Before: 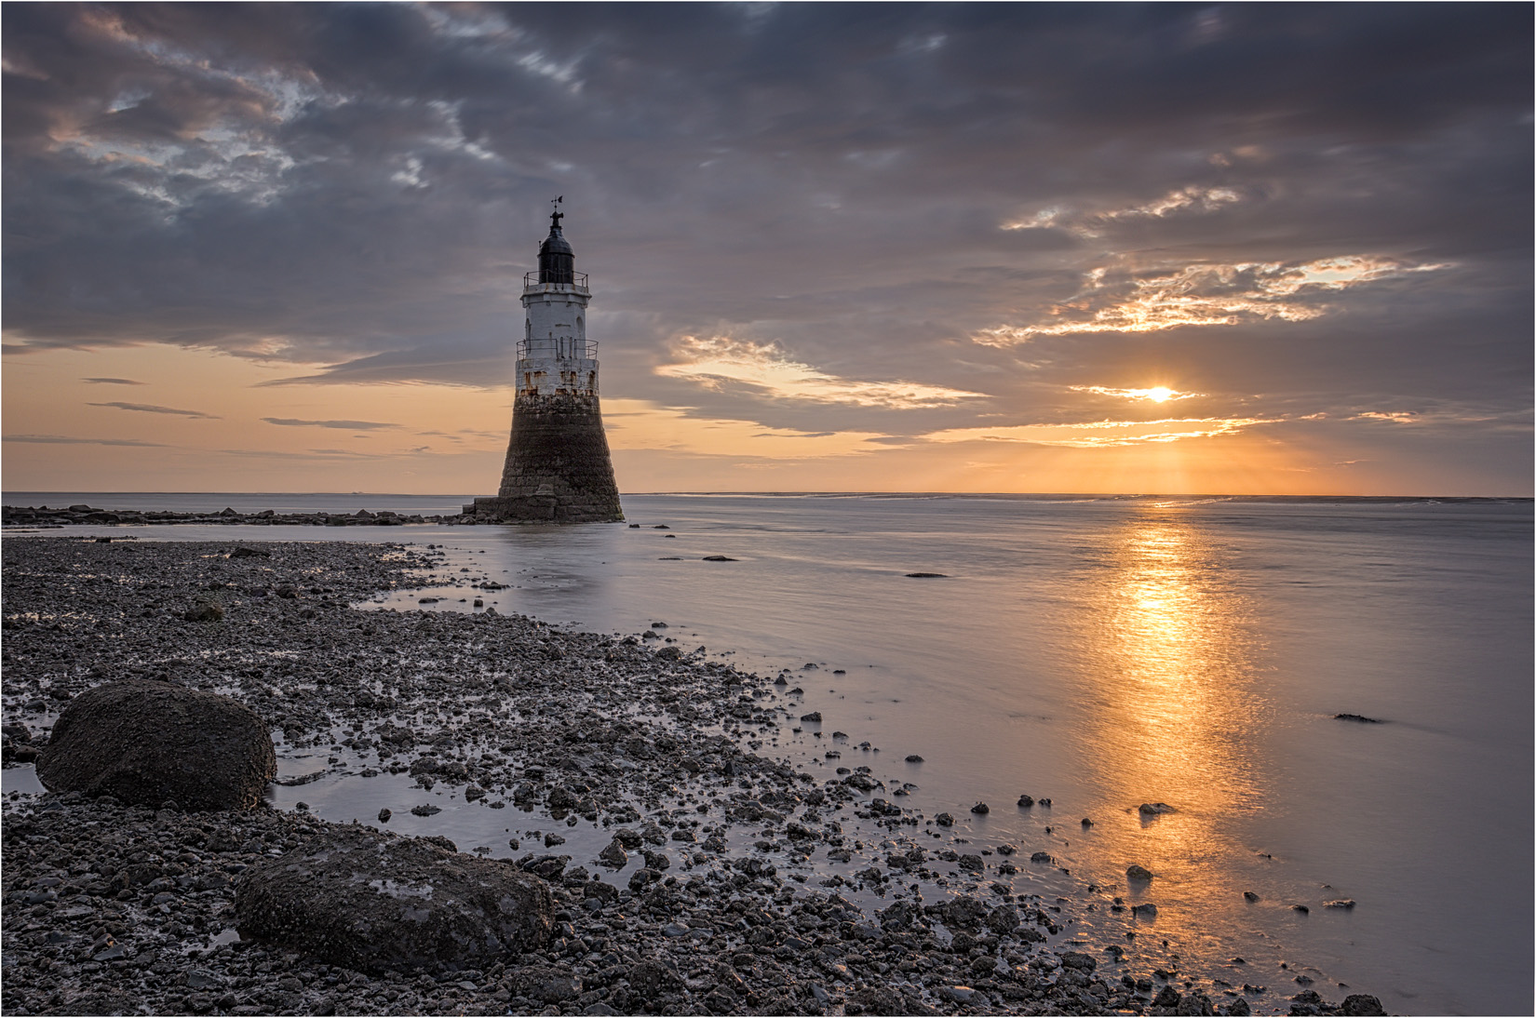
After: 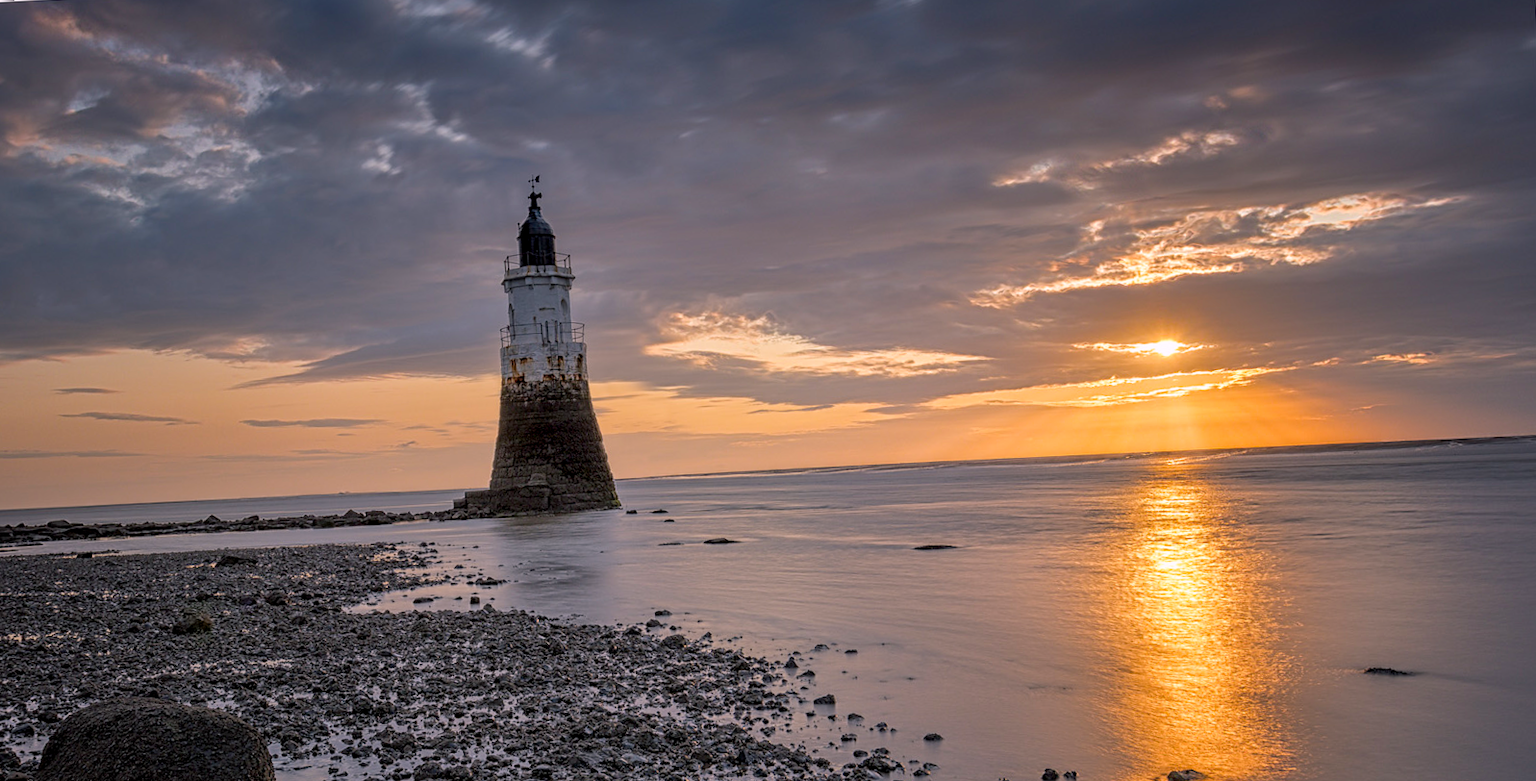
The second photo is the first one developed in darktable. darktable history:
color balance rgb: shadows lift › chroma 2%, shadows lift › hue 217.2°, power › chroma 0.25%, power › hue 60°, highlights gain › chroma 1.5%, highlights gain › hue 309.6°, global offset › luminance -0.5%, perceptual saturation grading › global saturation 15%, global vibrance 20%
crop: bottom 19.644%
rotate and perspective: rotation -3°, crop left 0.031, crop right 0.968, crop top 0.07, crop bottom 0.93
